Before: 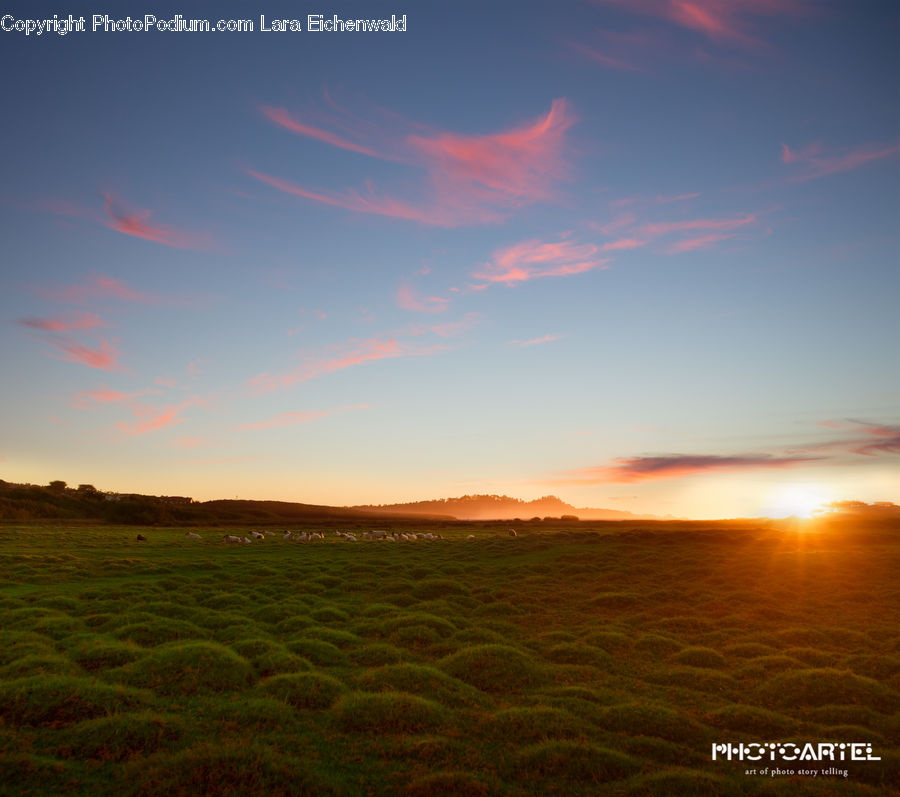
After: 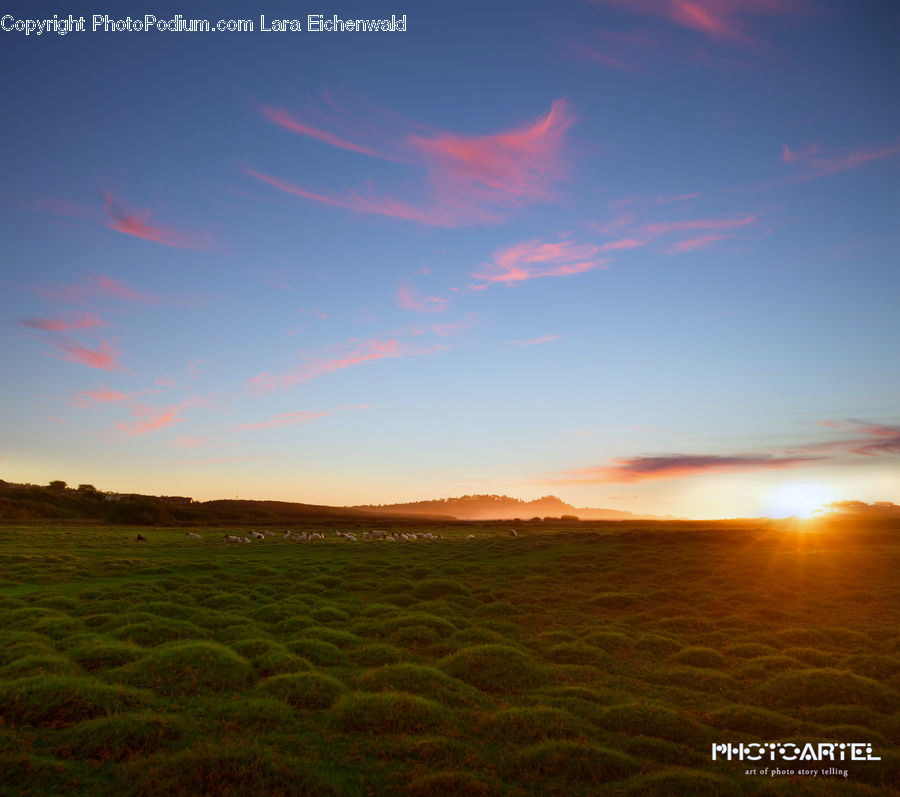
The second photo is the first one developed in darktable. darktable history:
velvia: strength 15%
white balance: red 0.954, blue 1.079
